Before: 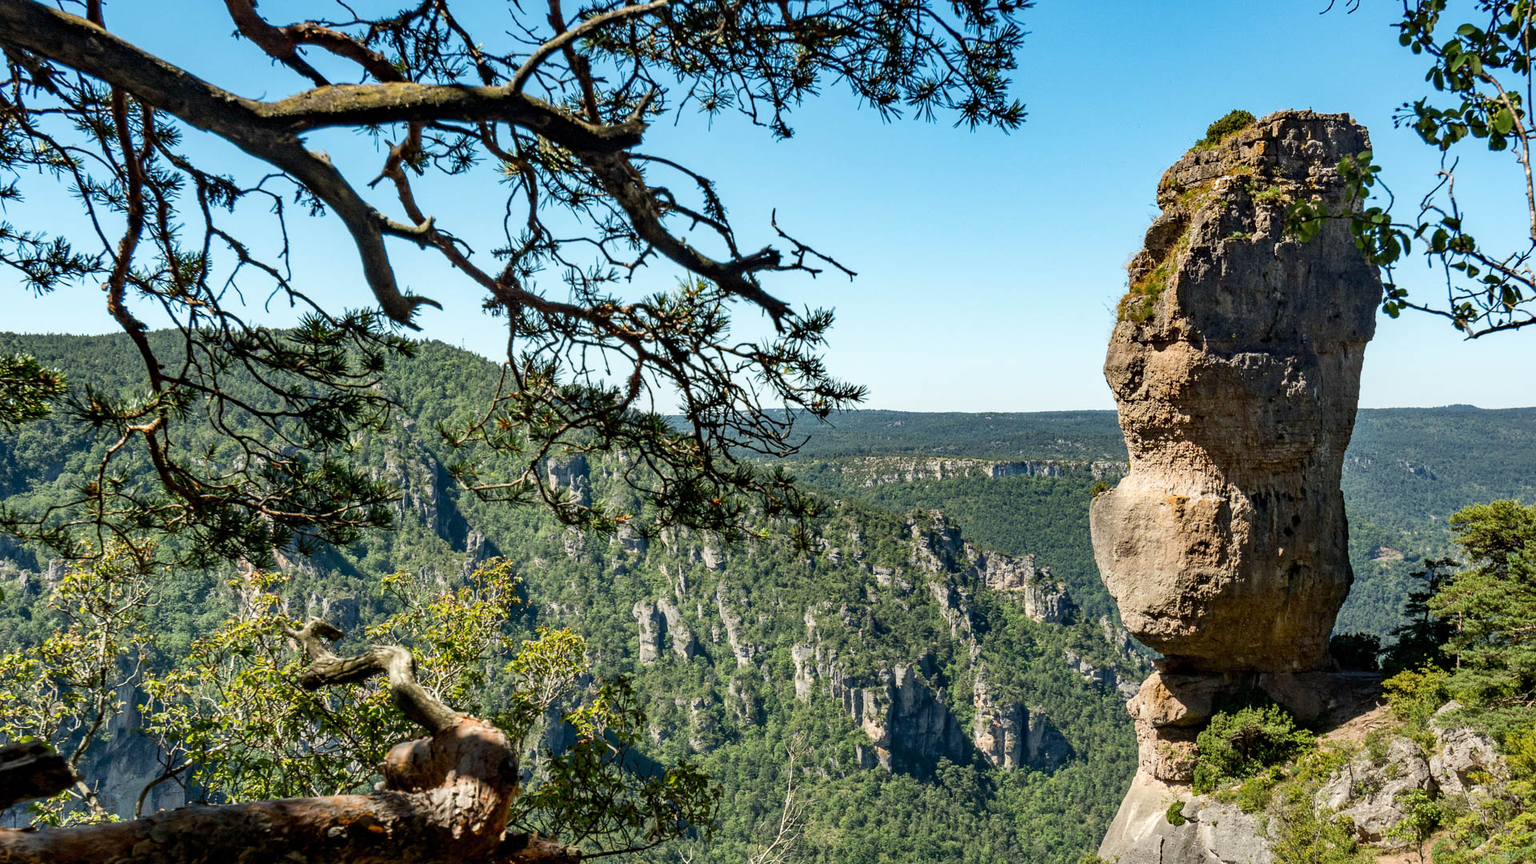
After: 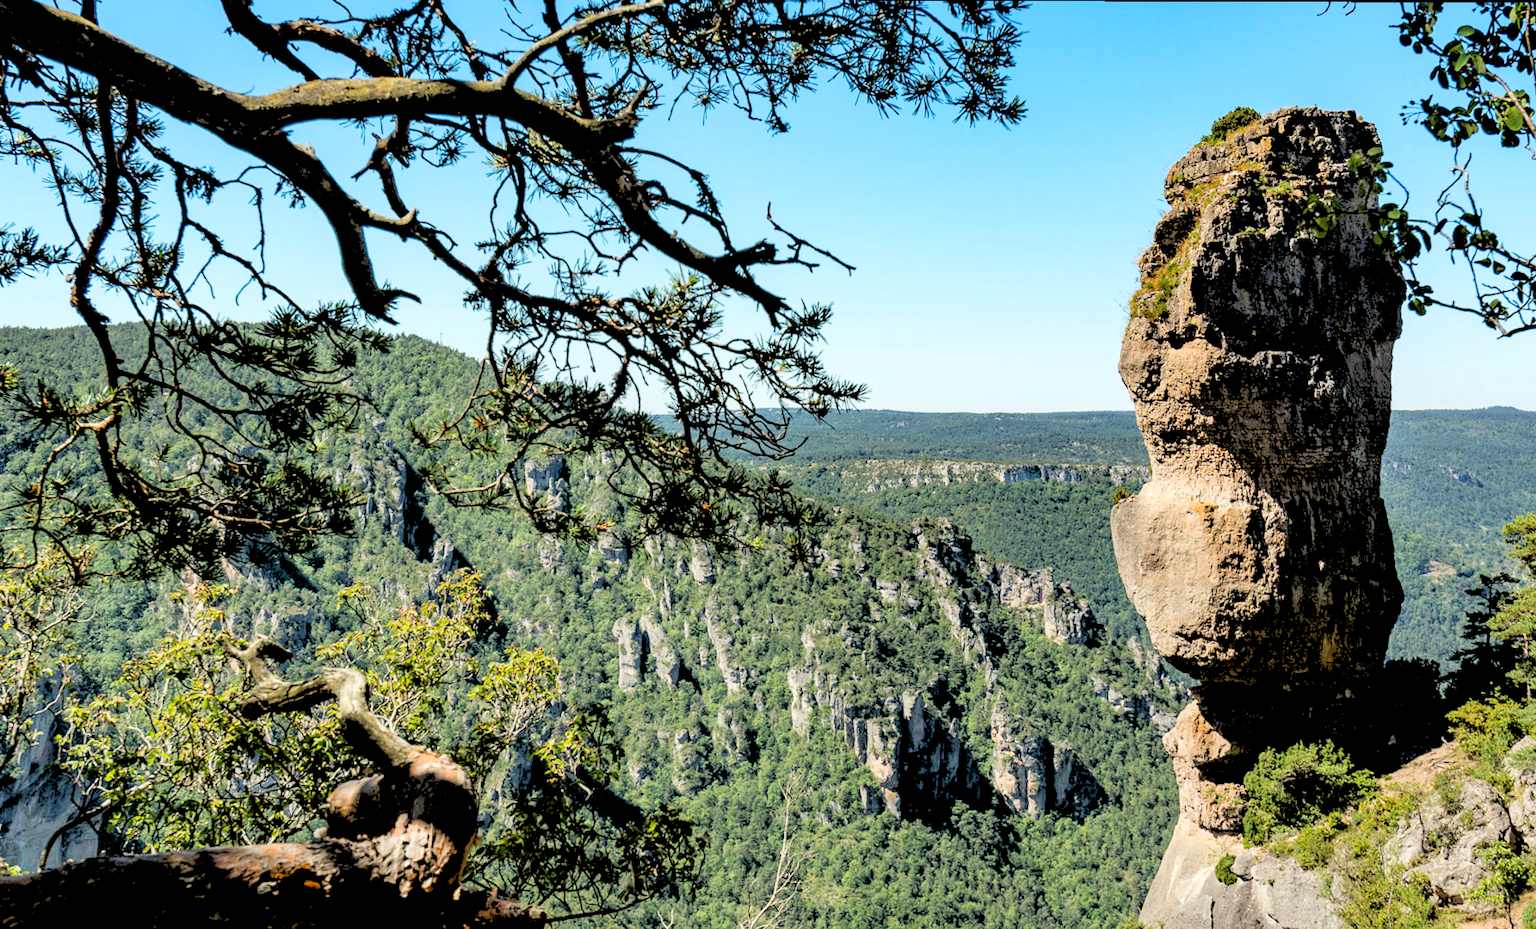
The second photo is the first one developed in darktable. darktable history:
rgb levels: levels [[0.027, 0.429, 0.996], [0, 0.5, 1], [0, 0.5, 1]]
rotate and perspective: rotation 0.215°, lens shift (vertical) -0.139, crop left 0.069, crop right 0.939, crop top 0.002, crop bottom 0.996
